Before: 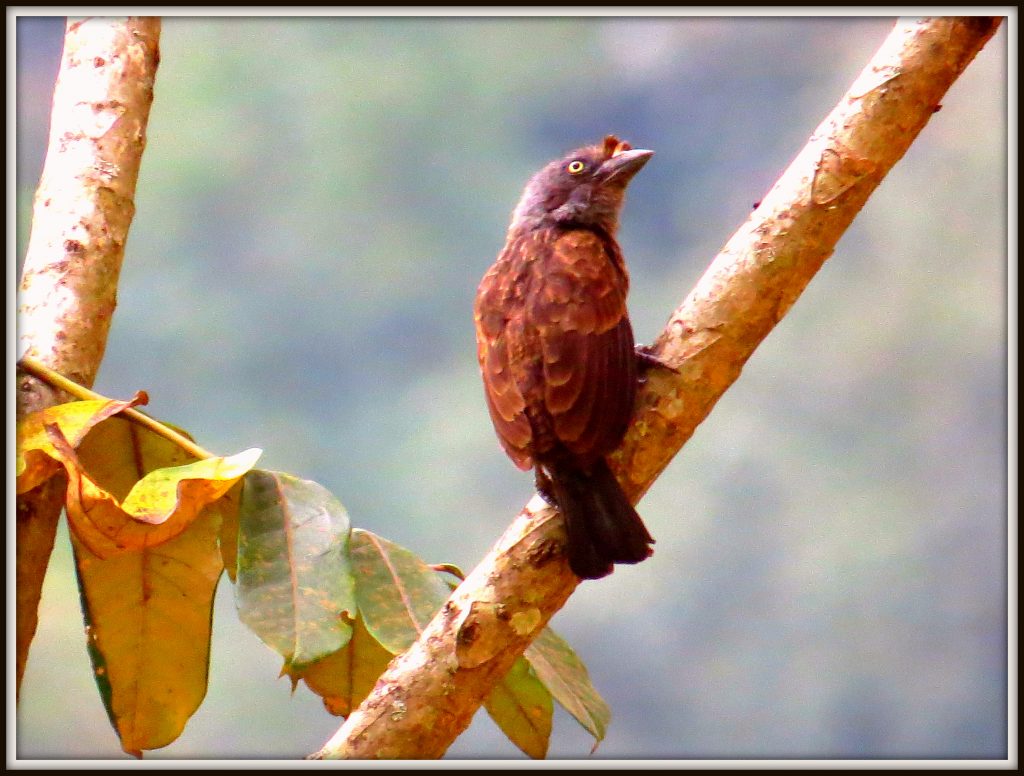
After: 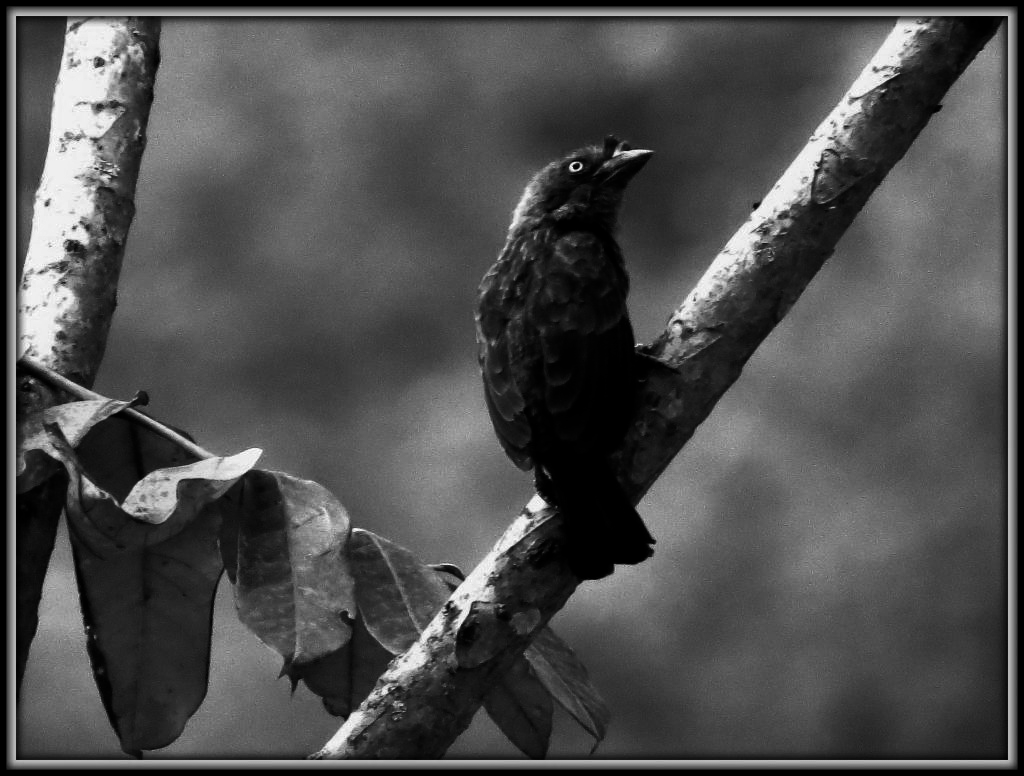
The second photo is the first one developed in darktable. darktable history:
monochrome: on, module defaults
contrast brightness saturation: brightness -1, saturation 1
